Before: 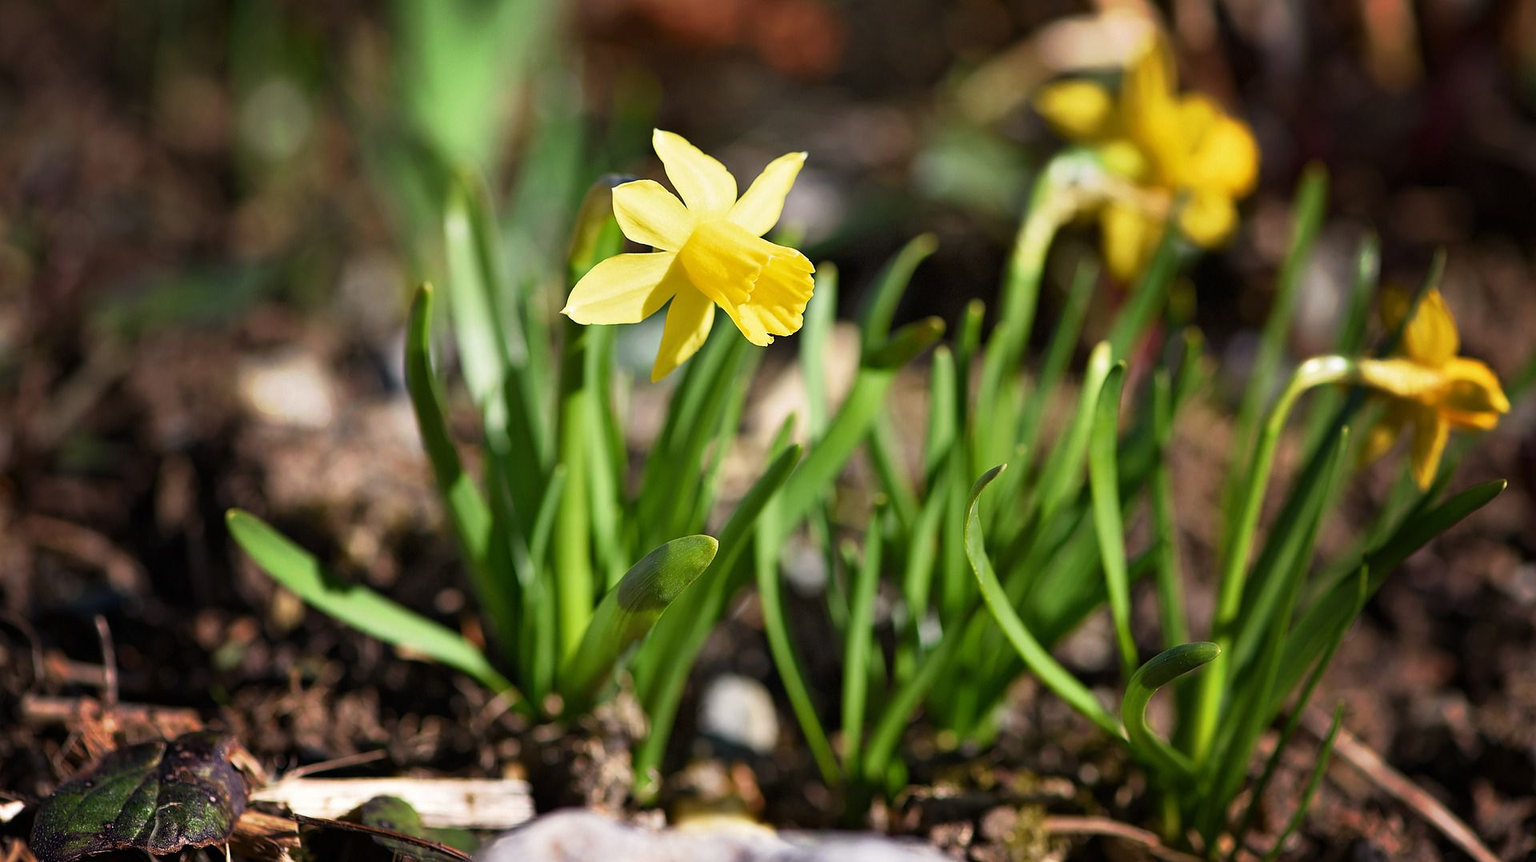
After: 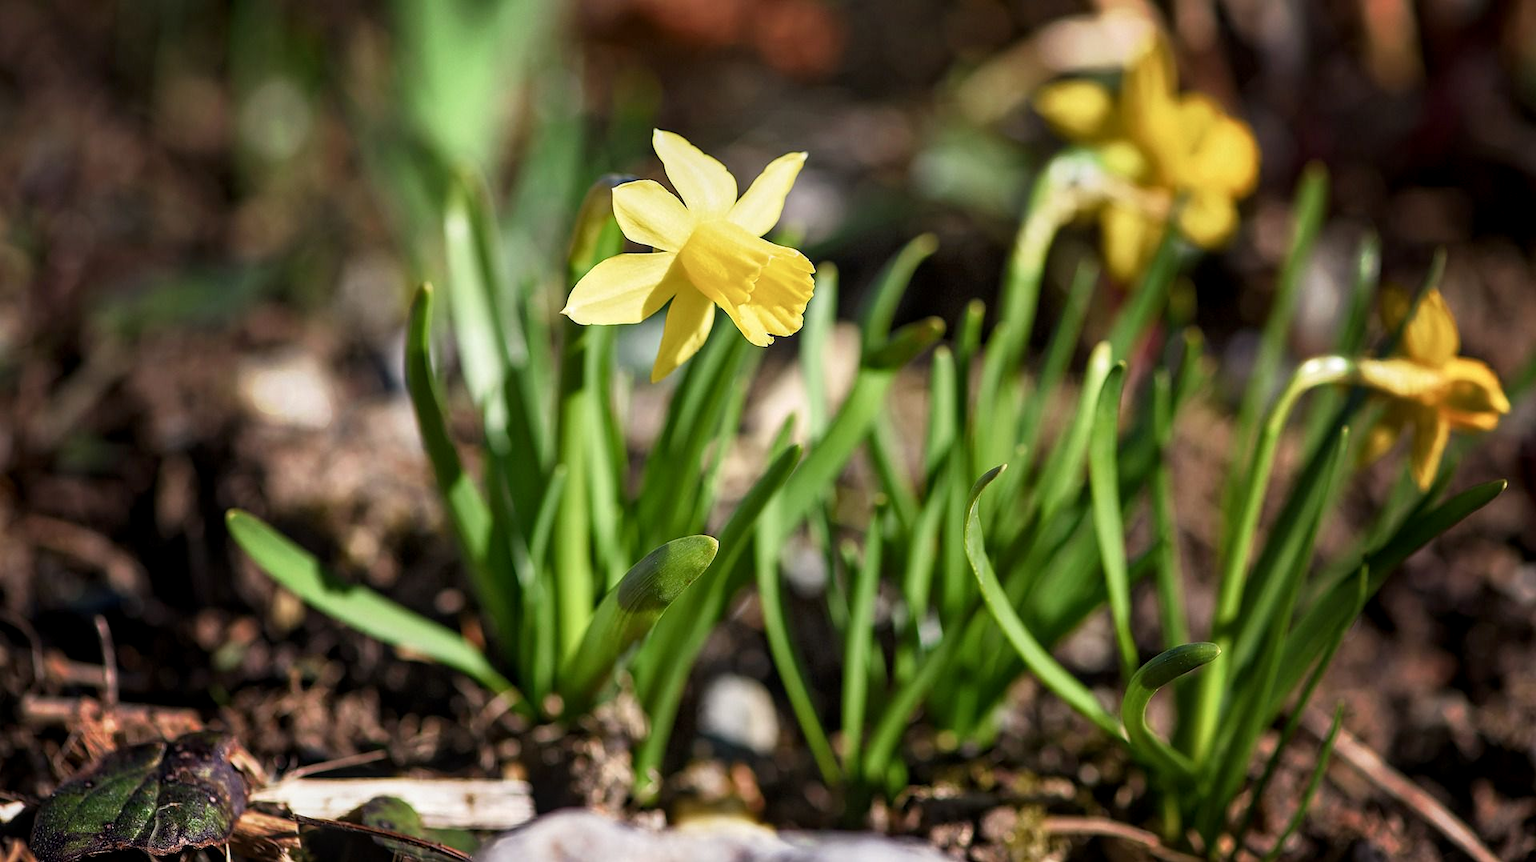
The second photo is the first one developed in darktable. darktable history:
color balance rgb: perceptual saturation grading › global saturation -2.309%, perceptual saturation grading › highlights -7.663%, perceptual saturation grading › mid-tones 7.47%, perceptual saturation grading › shadows 4.552%
local contrast: on, module defaults
